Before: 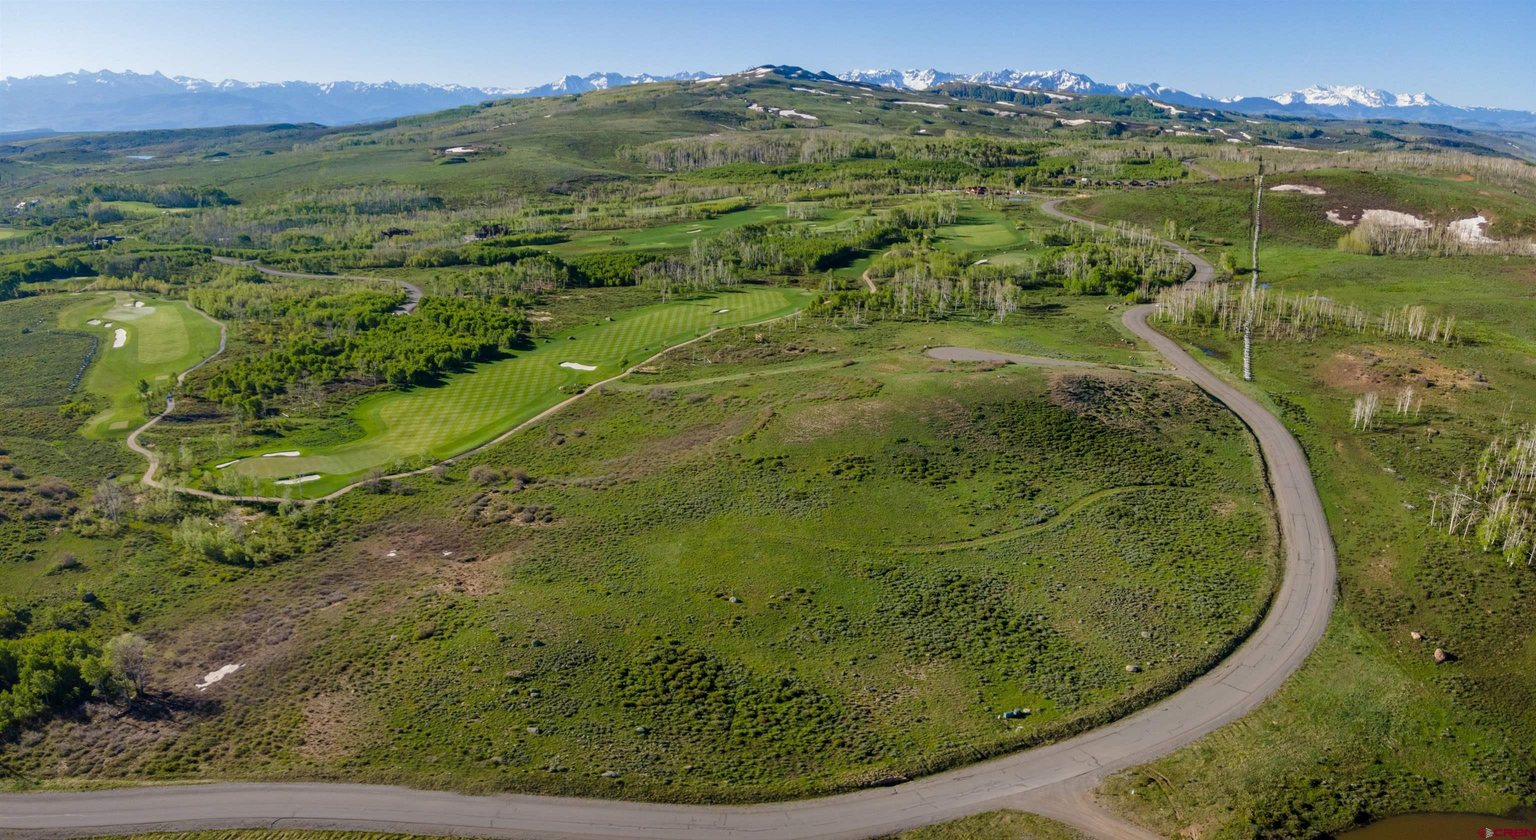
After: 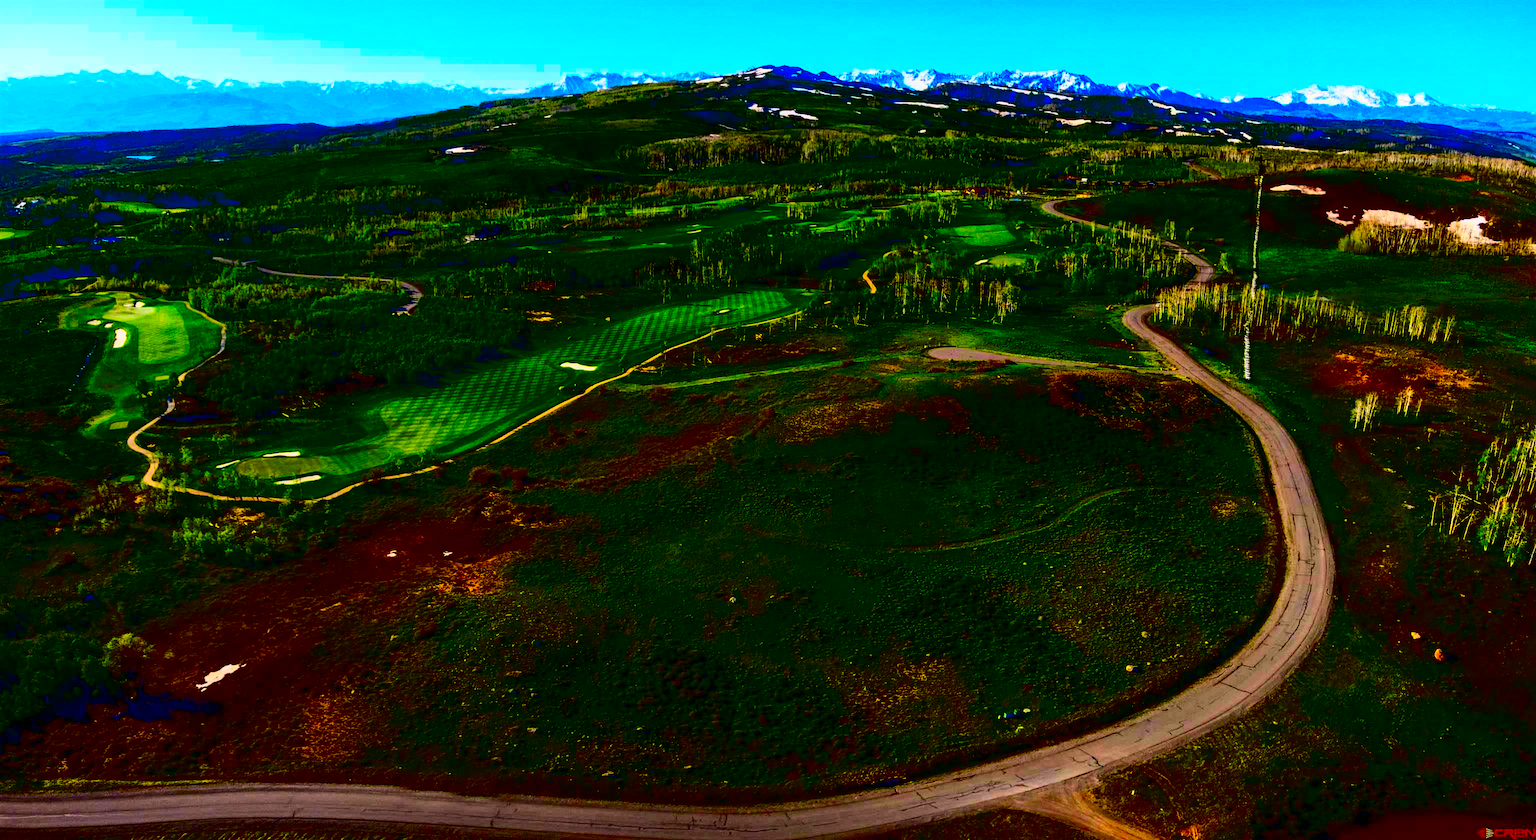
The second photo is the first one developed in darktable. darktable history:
contrast brightness saturation: contrast 0.77, brightness -1, saturation 1
color correction: saturation 2.15
